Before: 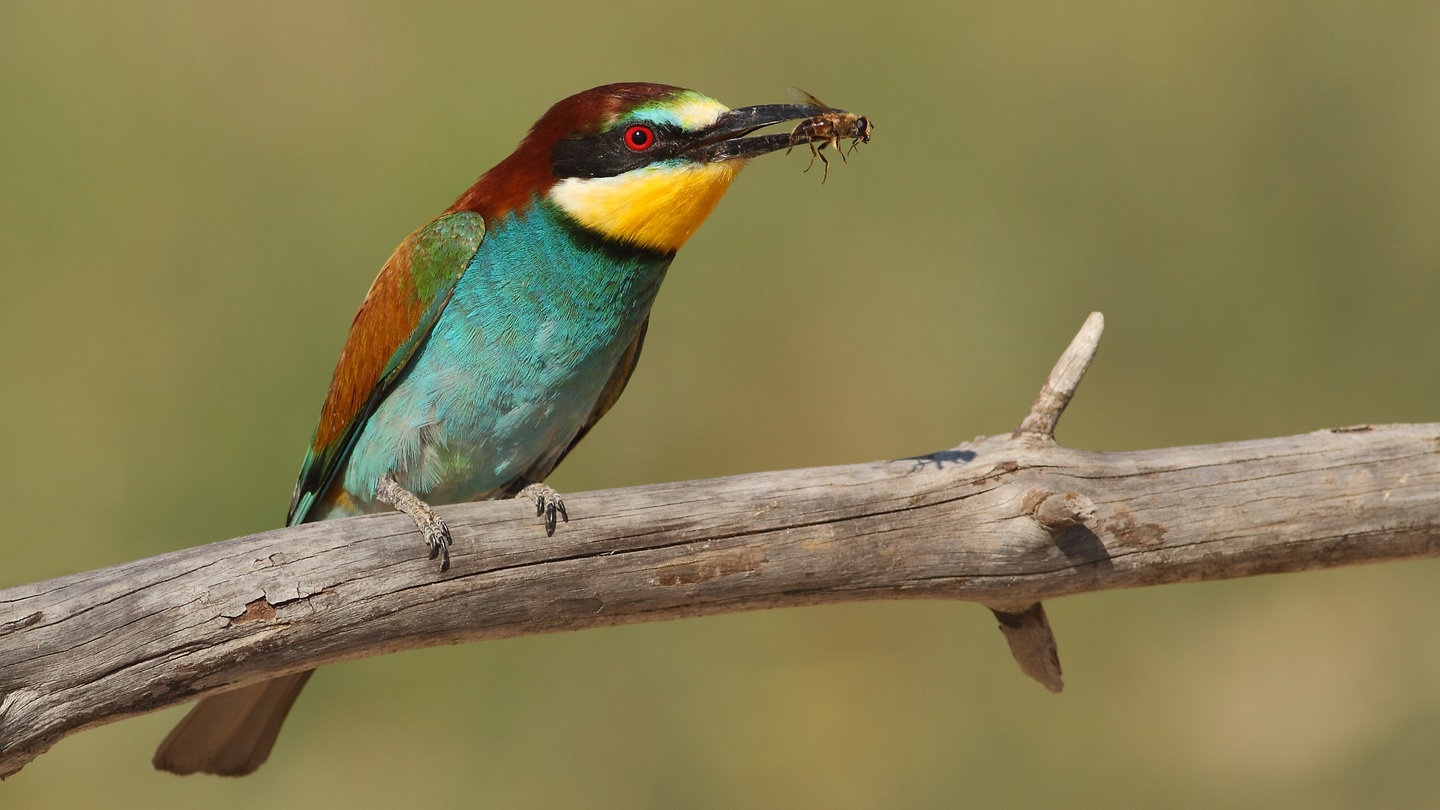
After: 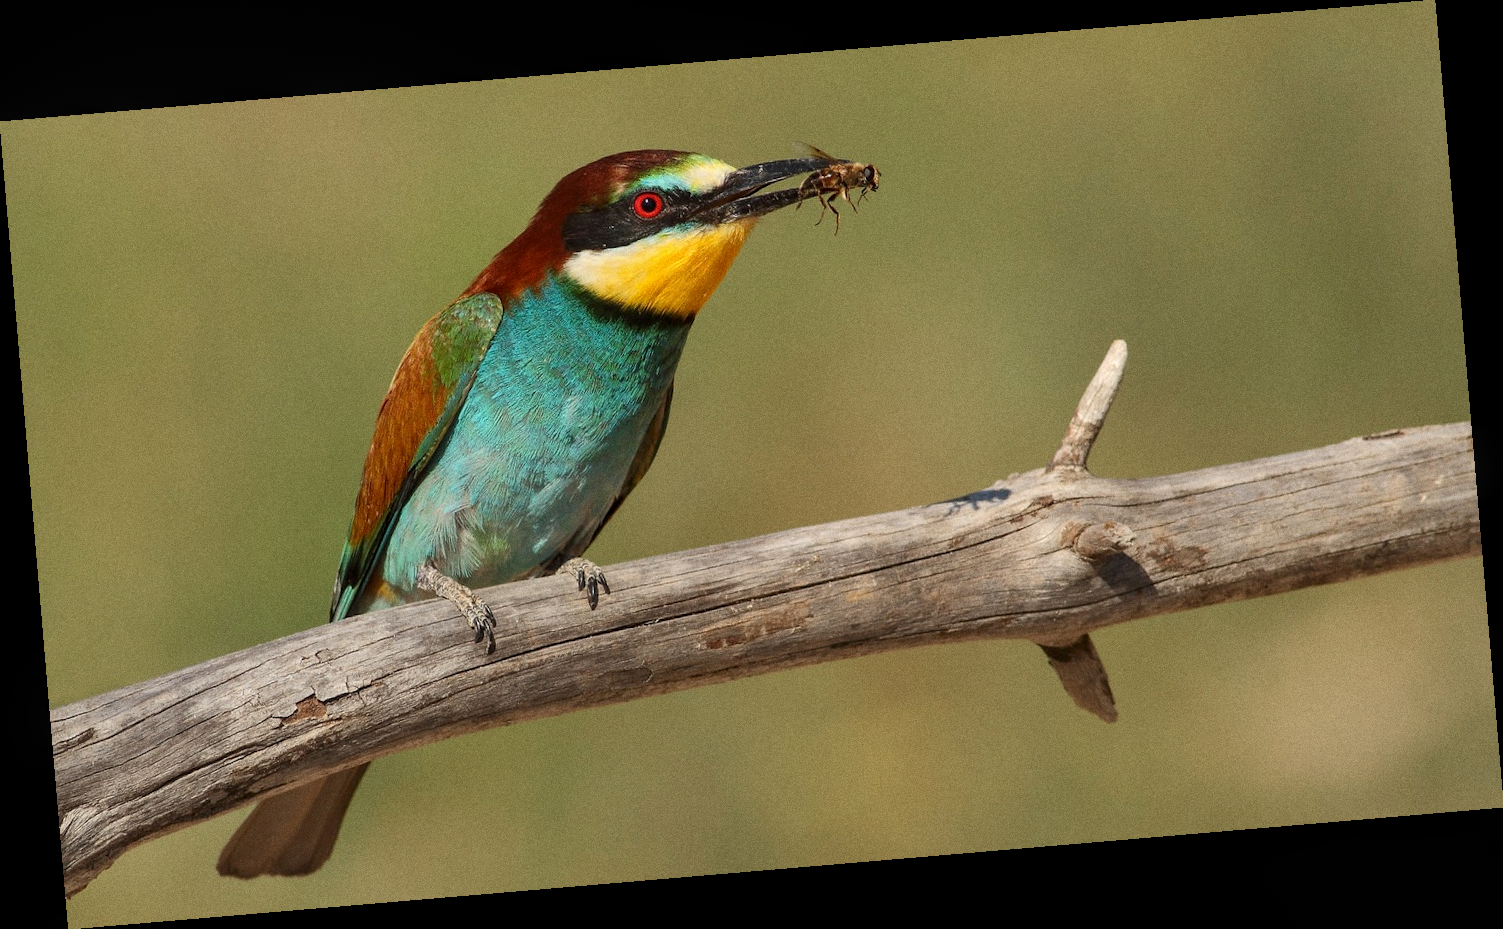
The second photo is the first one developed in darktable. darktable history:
grain: coarseness 0.09 ISO
local contrast: on, module defaults
exposure: compensate exposure bias true, compensate highlight preservation false
white balance: red 1.009, blue 0.985
rotate and perspective: rotation -4.86°, automatic cropping off
